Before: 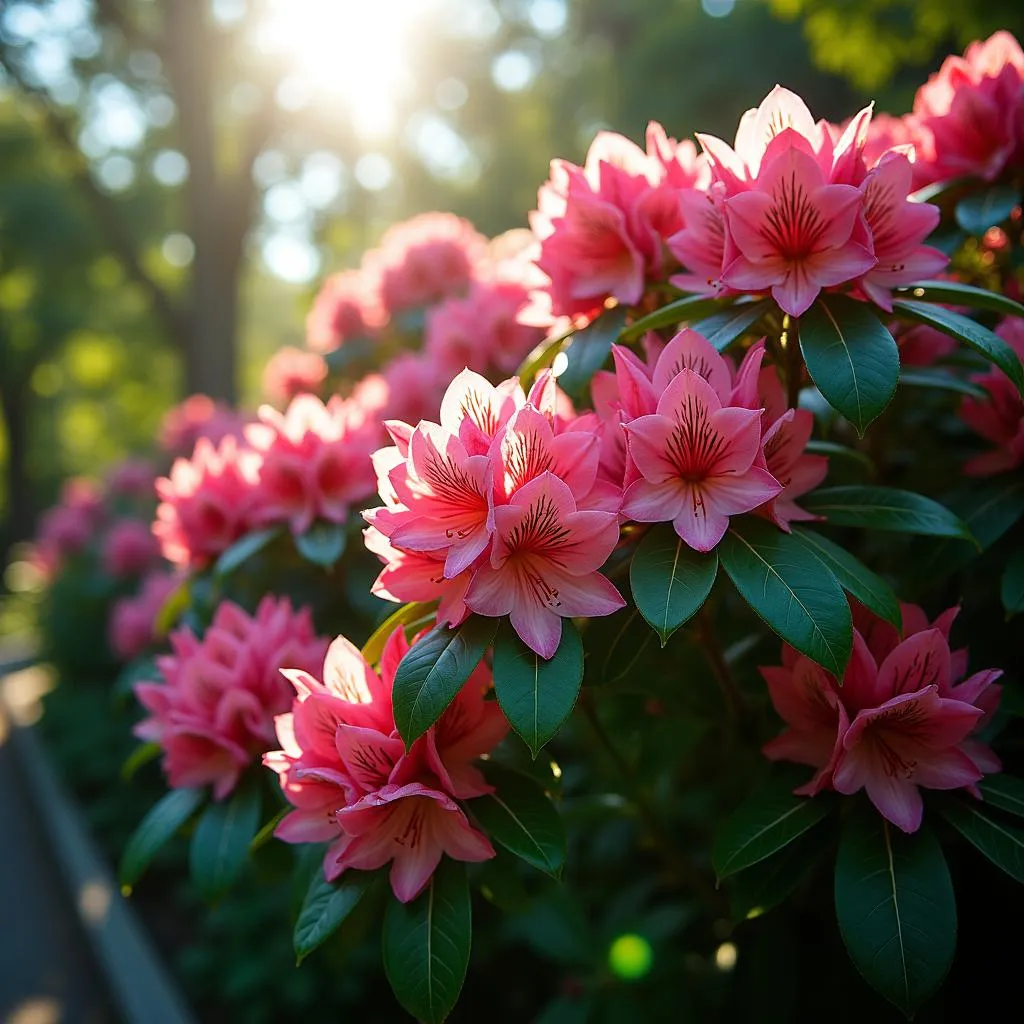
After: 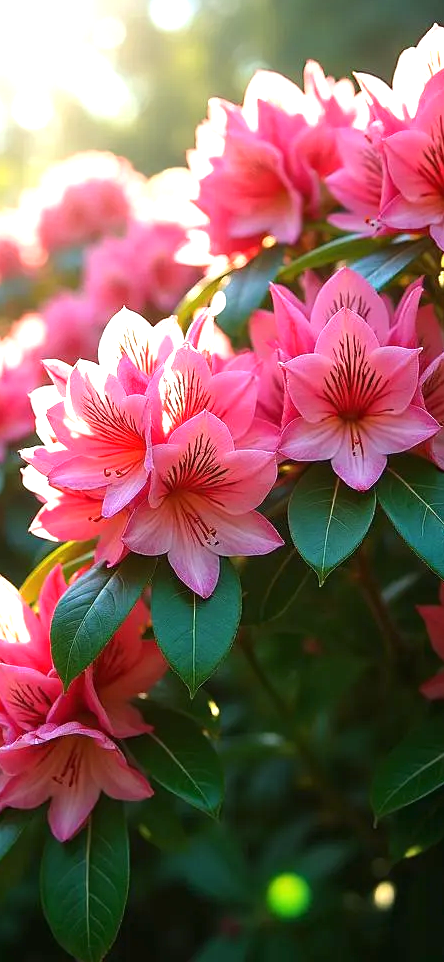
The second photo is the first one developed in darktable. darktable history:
exposure: black level correction 0, exposure 0.9 EV, compensate highlight preservation false
crop: left 33.452%, top 6.025%, right 23.155%
